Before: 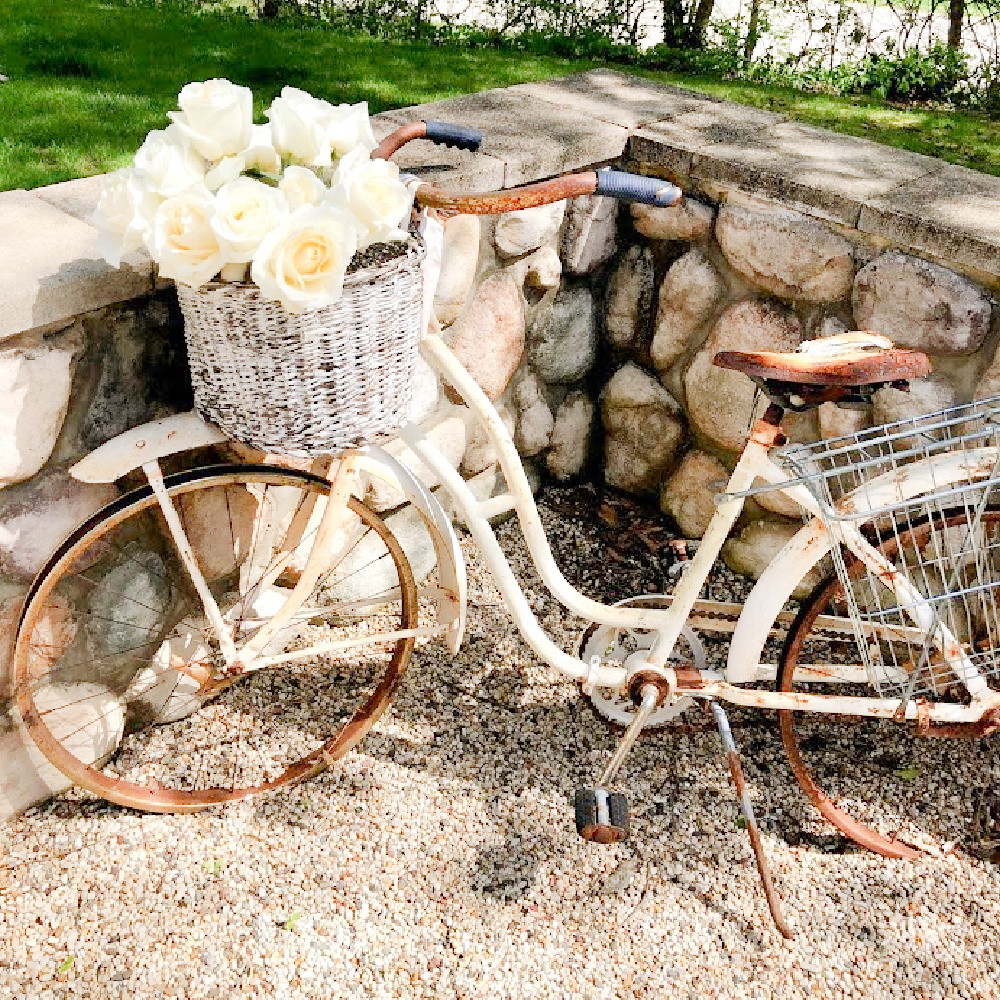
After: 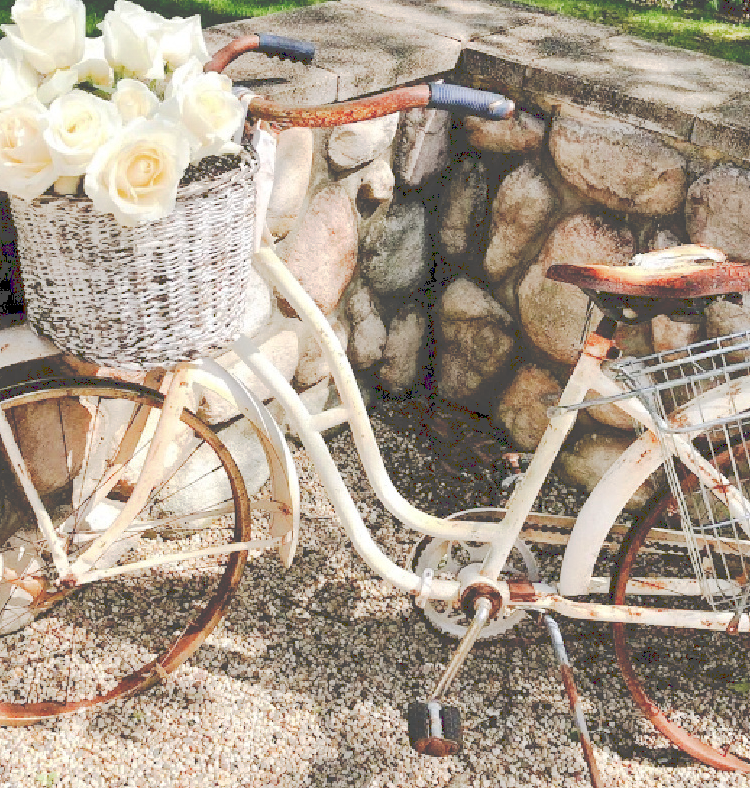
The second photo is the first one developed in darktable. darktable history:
tone curve: curves: ch0 [(0, 0) (0.003, 0.284) (0.011, 0.284) (0.025, 0.288) (0.044, 0.29) (0.069, 0.292) (0.1, 0.296) (0.136, 0.298) (0.177, 0.305) (0.224, 0.312) (0.277, 0.327) (0.335, 0.362) (0.399, 0.407) (0.468, 0.464) (0.543, 0.537) (0.623, 0.62) (0.709, 0.71) (0.801, 0.79) (0.898, 0.862) (1, 1)], preserve colors none
crop: left 16.763%, top 8.746%, right 8.234%, bottom 12.415%
